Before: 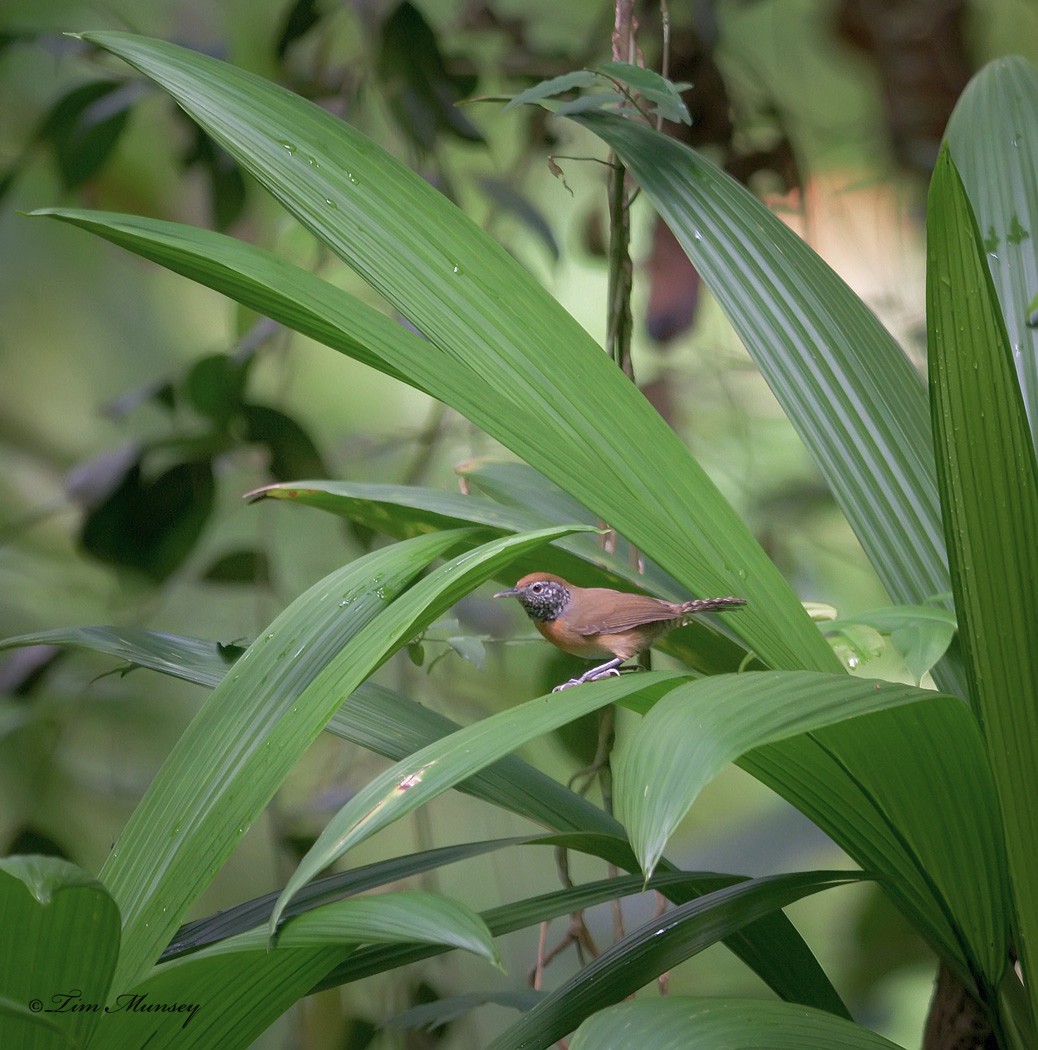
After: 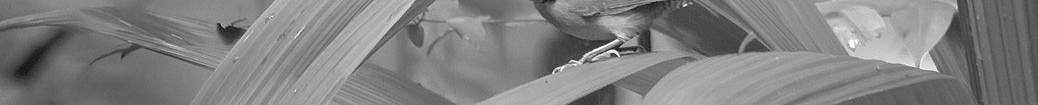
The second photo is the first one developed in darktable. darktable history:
shadows and highlights: radius 110.86, shadows 51.09, white point adjustment 9.16, highlights -4.17, highlights color adjustment 32.2%, soften with gaussian
color balance rgb: perceptual saturation grading › global saturation 30%, global vibrance 10%
monochrome: on, module defaults
crop and rotate: top 59.084%, bottom 30.916%
color calibration: output R [1.063, -0.012, -0.003, 0], output B [-0.079, 0.047, 1, 0], illuminant custom, x 0.46, y 0.43, temperature 2642.66 K
